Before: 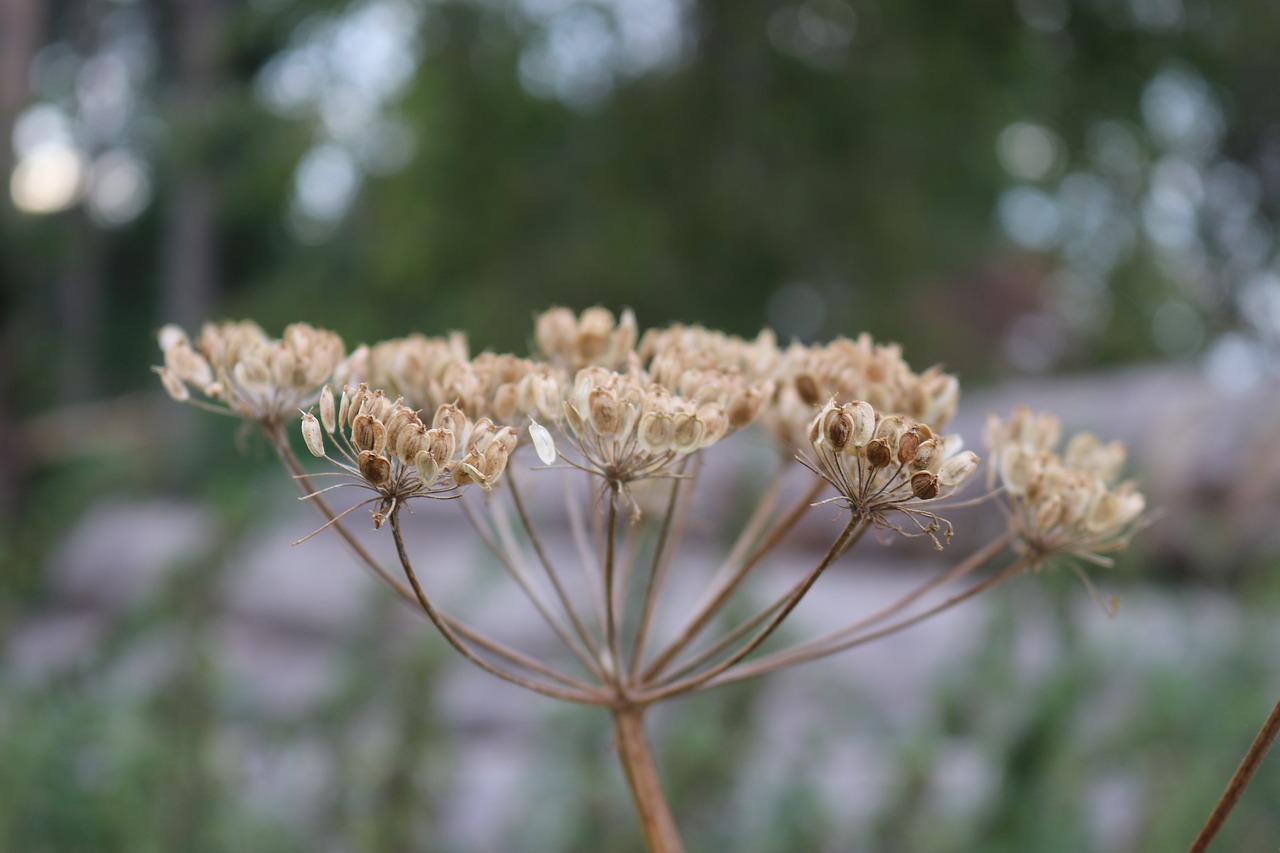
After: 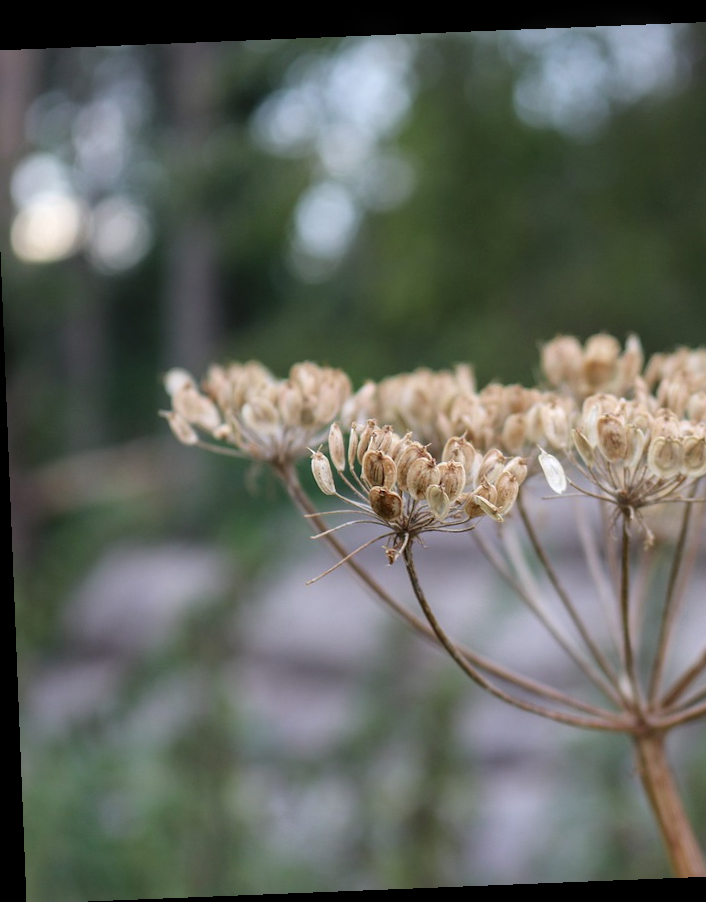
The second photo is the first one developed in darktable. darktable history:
local contrast: on, module defaults
shadows and highlights: shadows 25, highlights -25
rotate and perspective: rotation -2.29°, automatic cropping off
crop: left 0.587%, right 45.588%, bottom 0.086%
